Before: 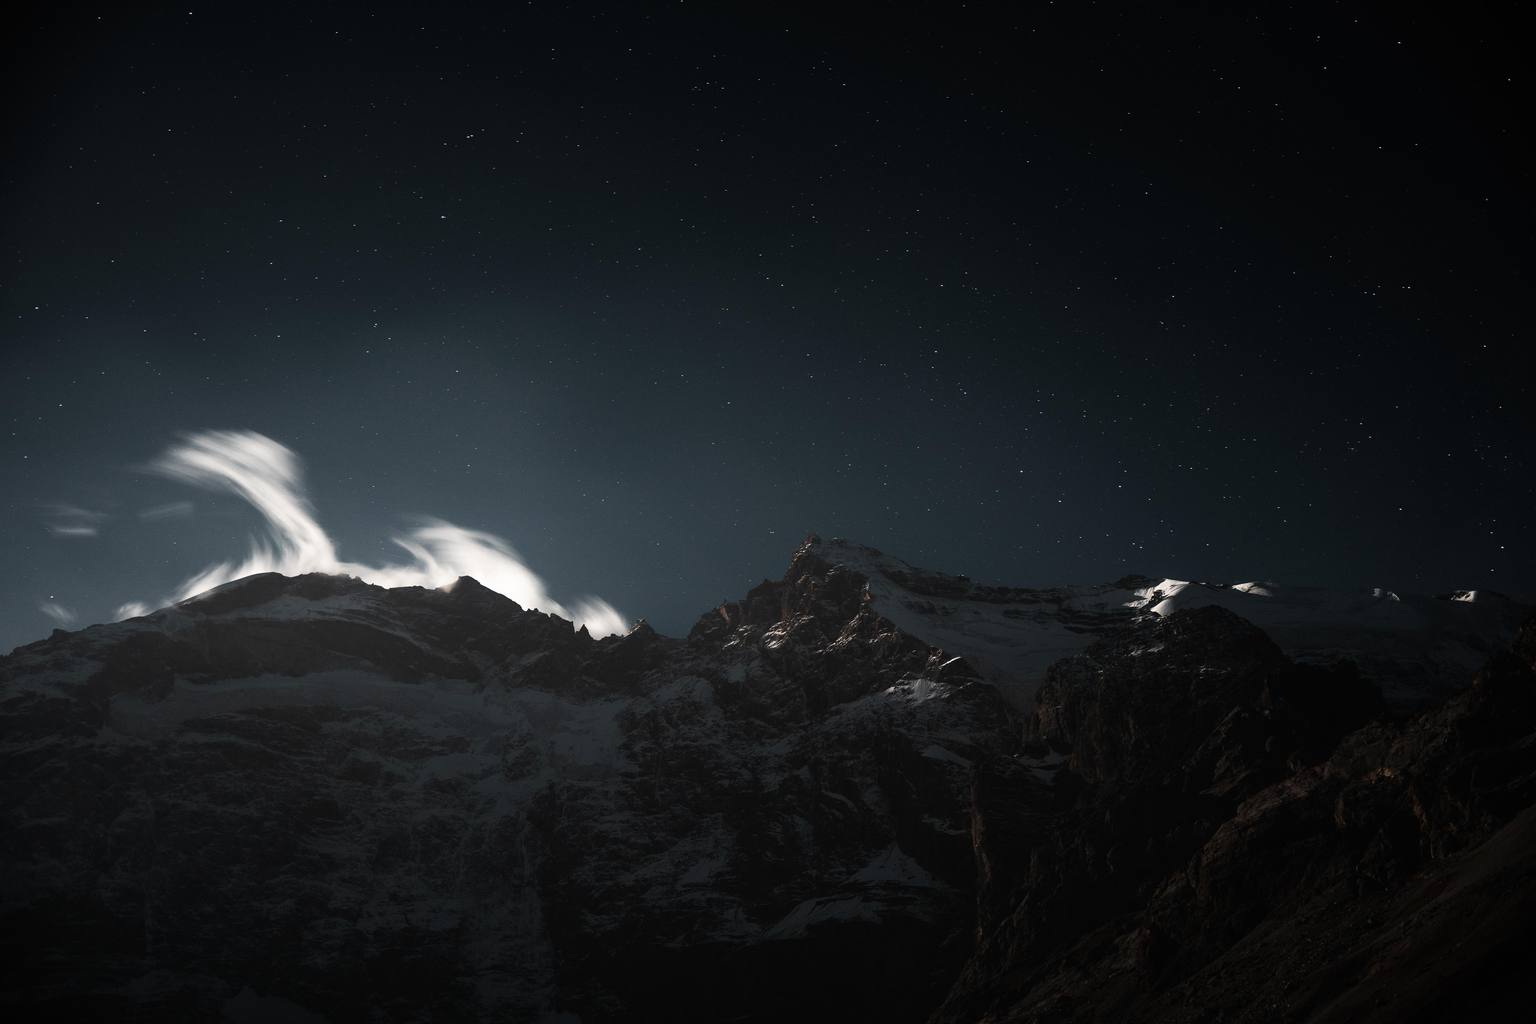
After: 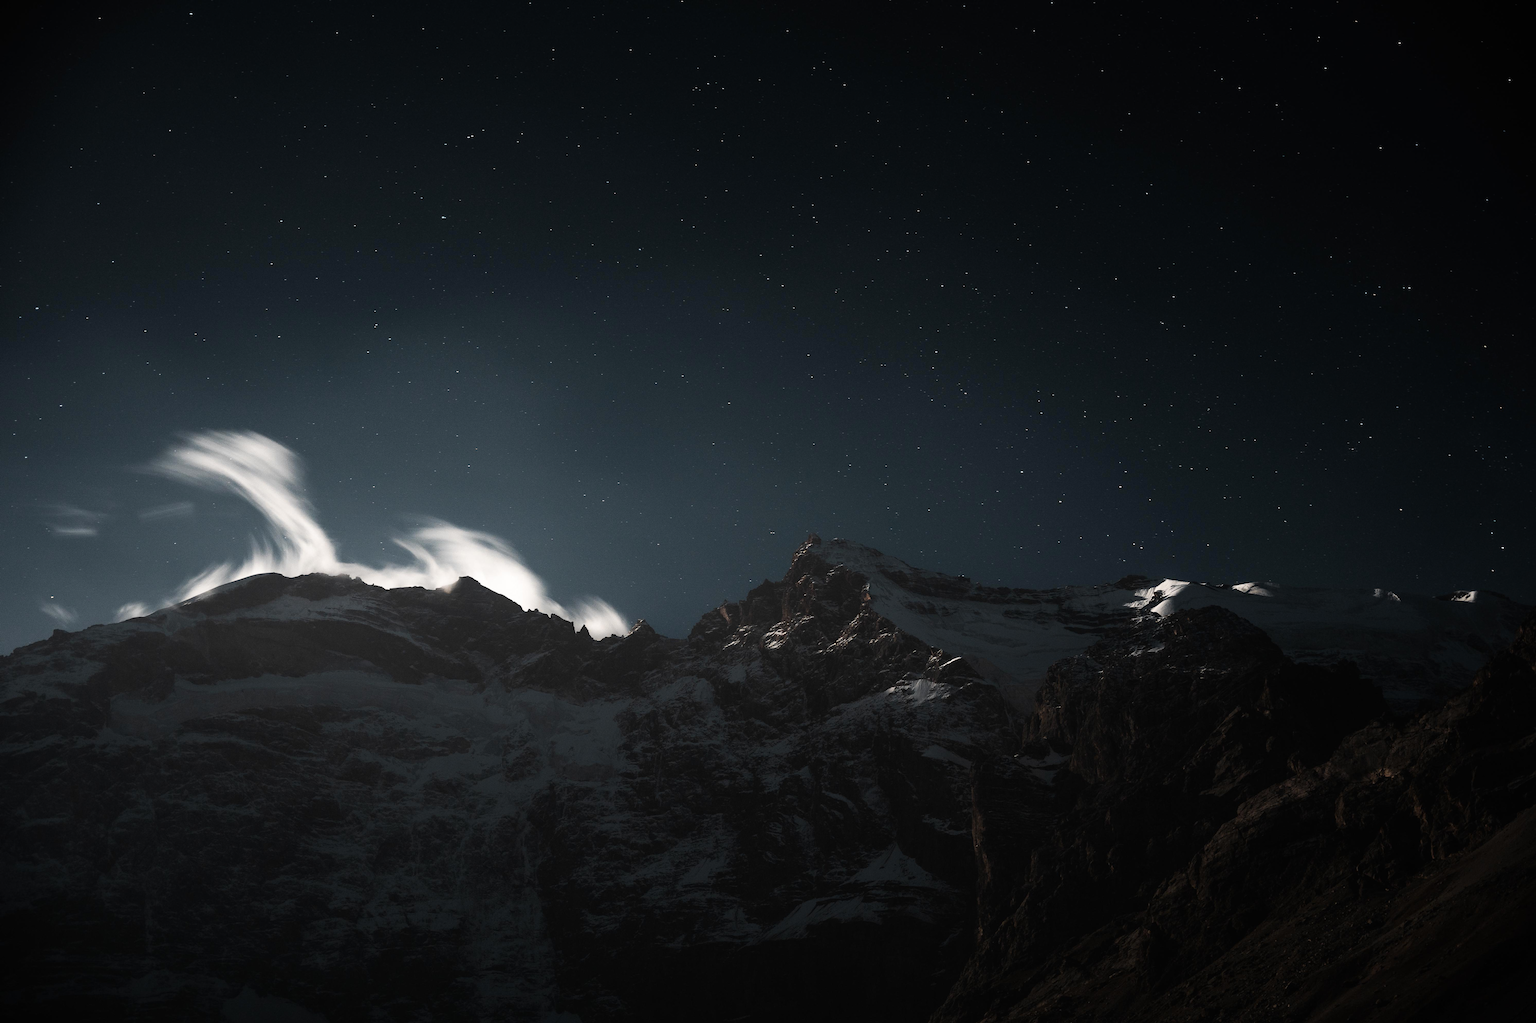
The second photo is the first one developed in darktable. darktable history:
color zones: curves: ch0 [(0.068, 0.464) (0.25, 0.5) (0.48, 0.508) (0.75, 0.536) (0.886, 0.476) (0.967, 0.456)]; ch1 [(0.066, 0.456) (0.25, 0.5) (0.616, 0.508) (0.746, 0.56) (0.934, 0.444)]
tone equalizer: on, module defaults
